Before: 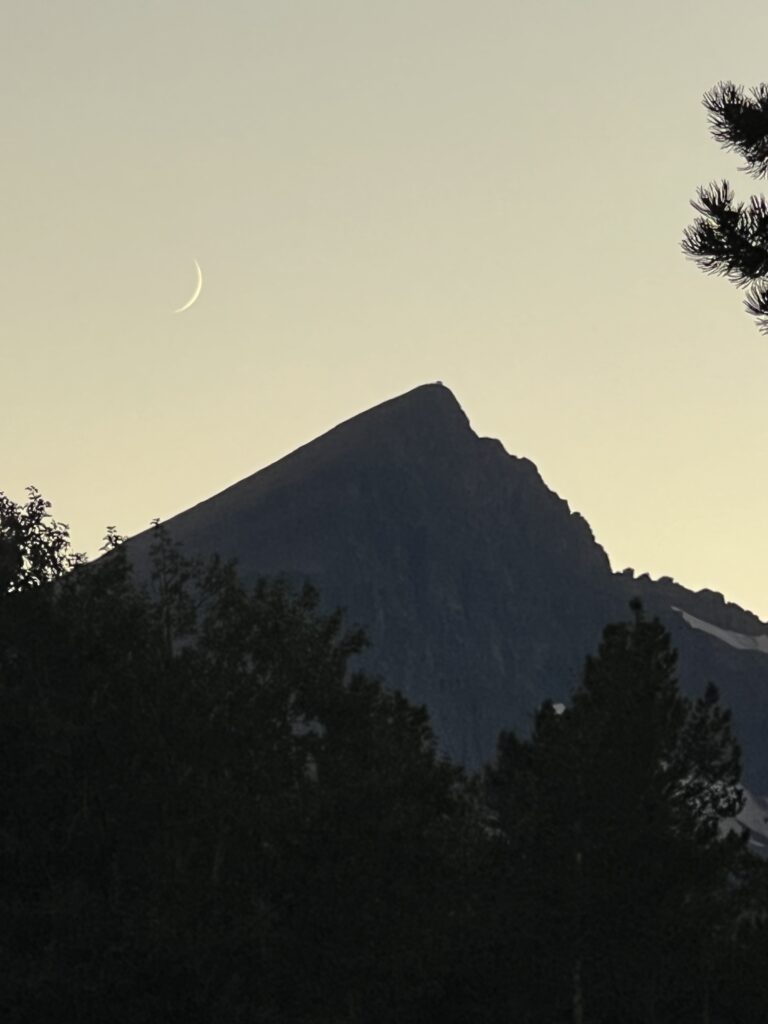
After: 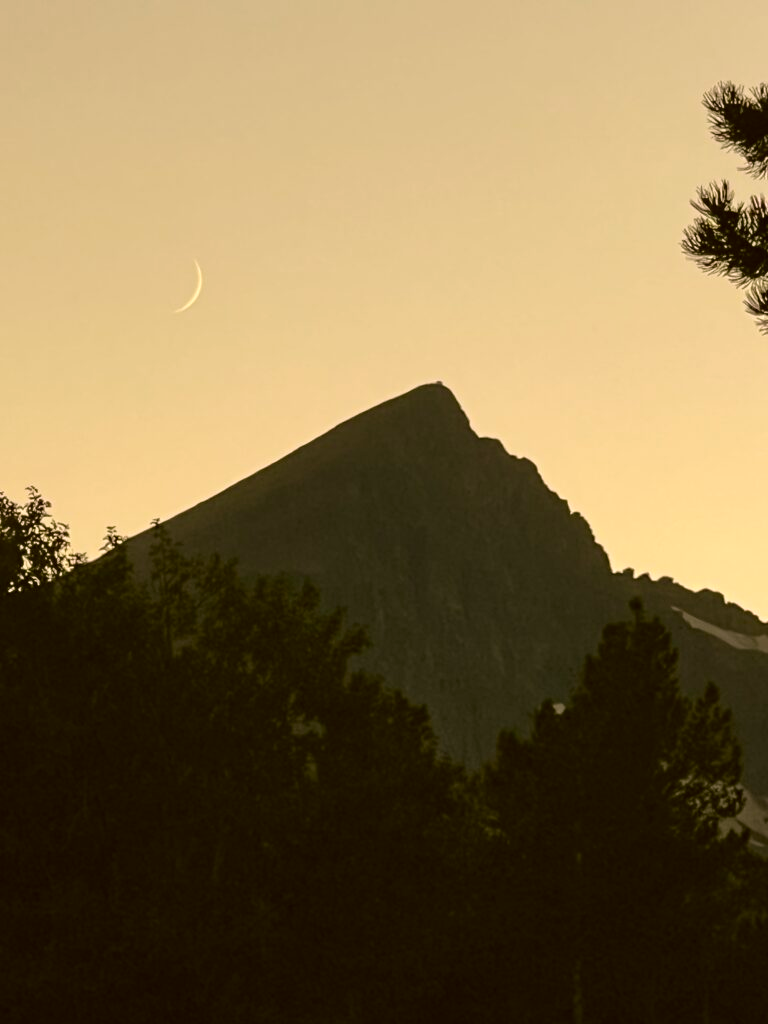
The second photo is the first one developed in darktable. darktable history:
color correction: highlights a* 8.98, highlights b* 15.09, shadows a* -0.49, shadows b* 26.52
